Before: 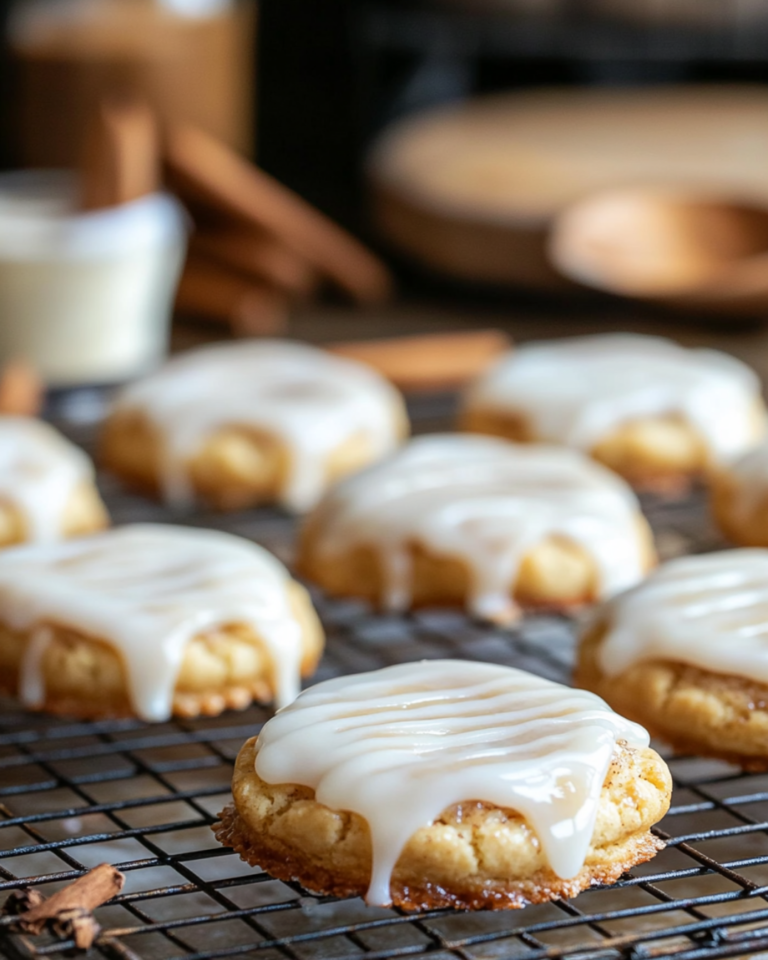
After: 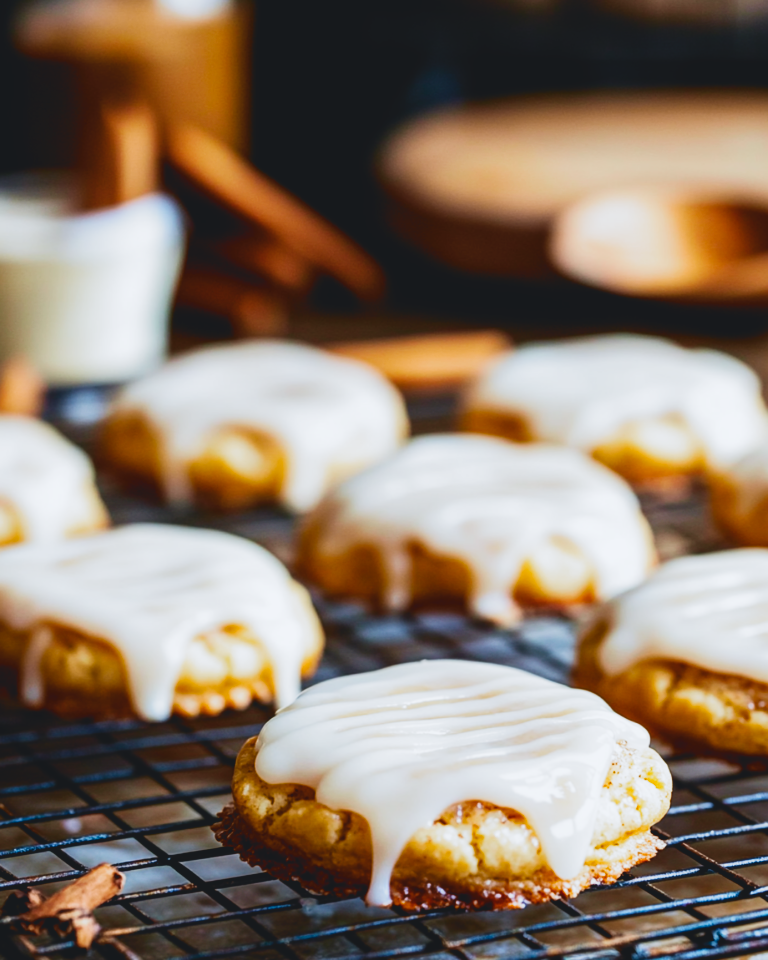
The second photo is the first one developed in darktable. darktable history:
filmic rgb: black relative exposure -6.43 EV, white relative exposure 2.43 EV, threshold 3 EV, hardness 5.27, latitude 0.1%, contrast 1.425, highlights saturation mix 2%, preserve chrominance no, color science v5 (2021), contrast in shadows safe, contrast in highlights safe, enable highlight reconstruction true
tone curve: curves: ch0 [(0, 0.084) (0.155, 0.169) (0.46, 0.466) (0.751, 0.788) (1, 0.961)]; ch1 [(0, 0) (0.43, 0.408) (0.476, 0.469) (0.505, 0.503) (0.553, 0.563) (0.592, 0.581) (0.631, 0.625) (1, 1)]; ch2 [(0, 0) (0.505, 0.495) (0.55, 0.557) (0.583, 0.573) (1, 1)], color space Lab, independent channels, preserve colors none
color balance rgb: perceptual saturation grading › global saturation 20%, global vibrance 20%
color correction: saturation 0.98
